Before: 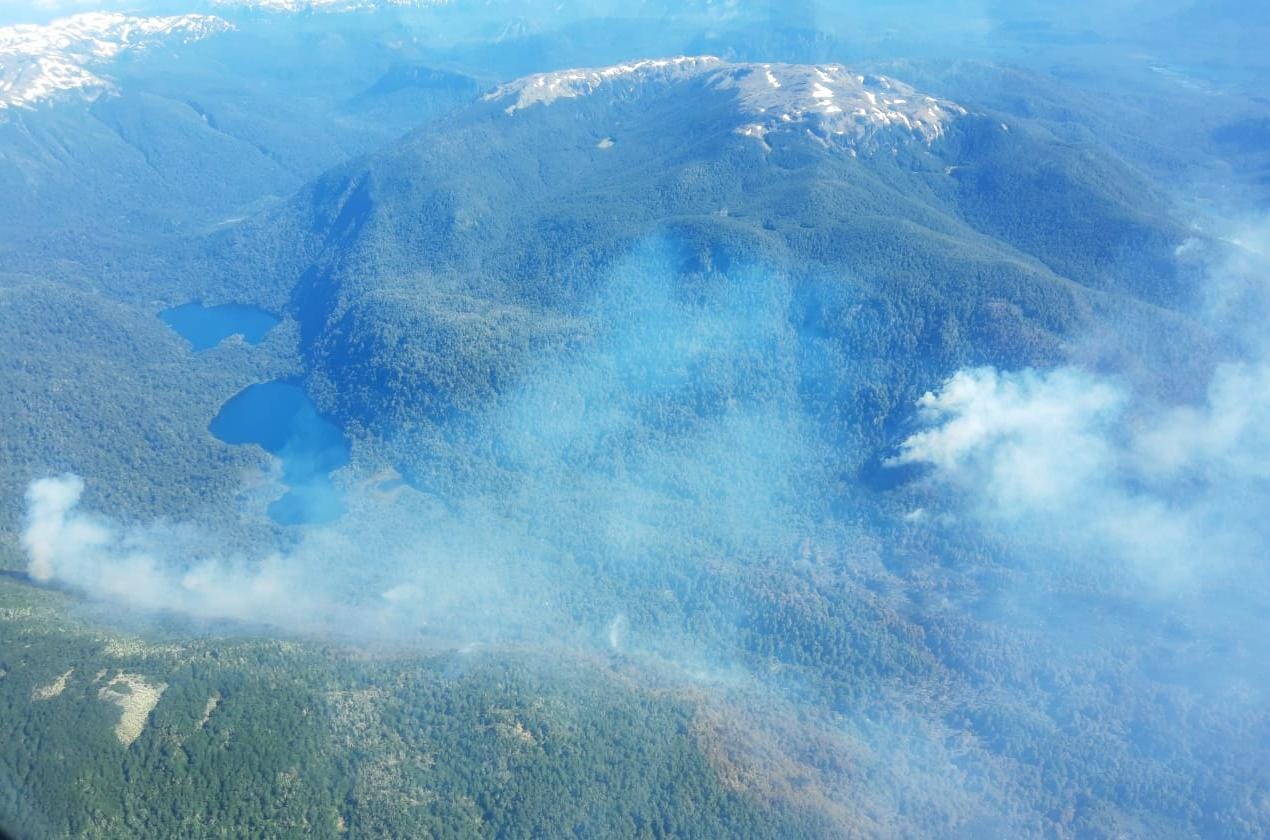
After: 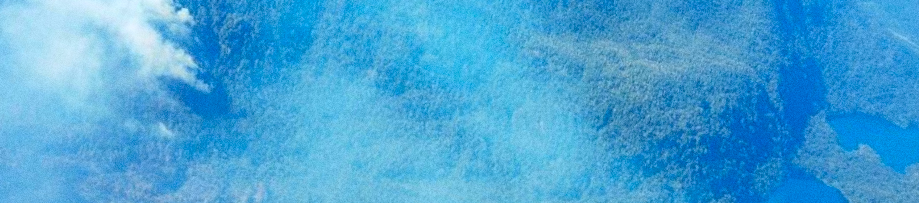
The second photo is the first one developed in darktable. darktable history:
color balance rgb: perceptual saturation grading › global saturation 25%, global vibrance 10%
crop and rotate: angle 16.12°, top 30.835%, bottom 35.653%
grain: coarseness 0.09 ISO
